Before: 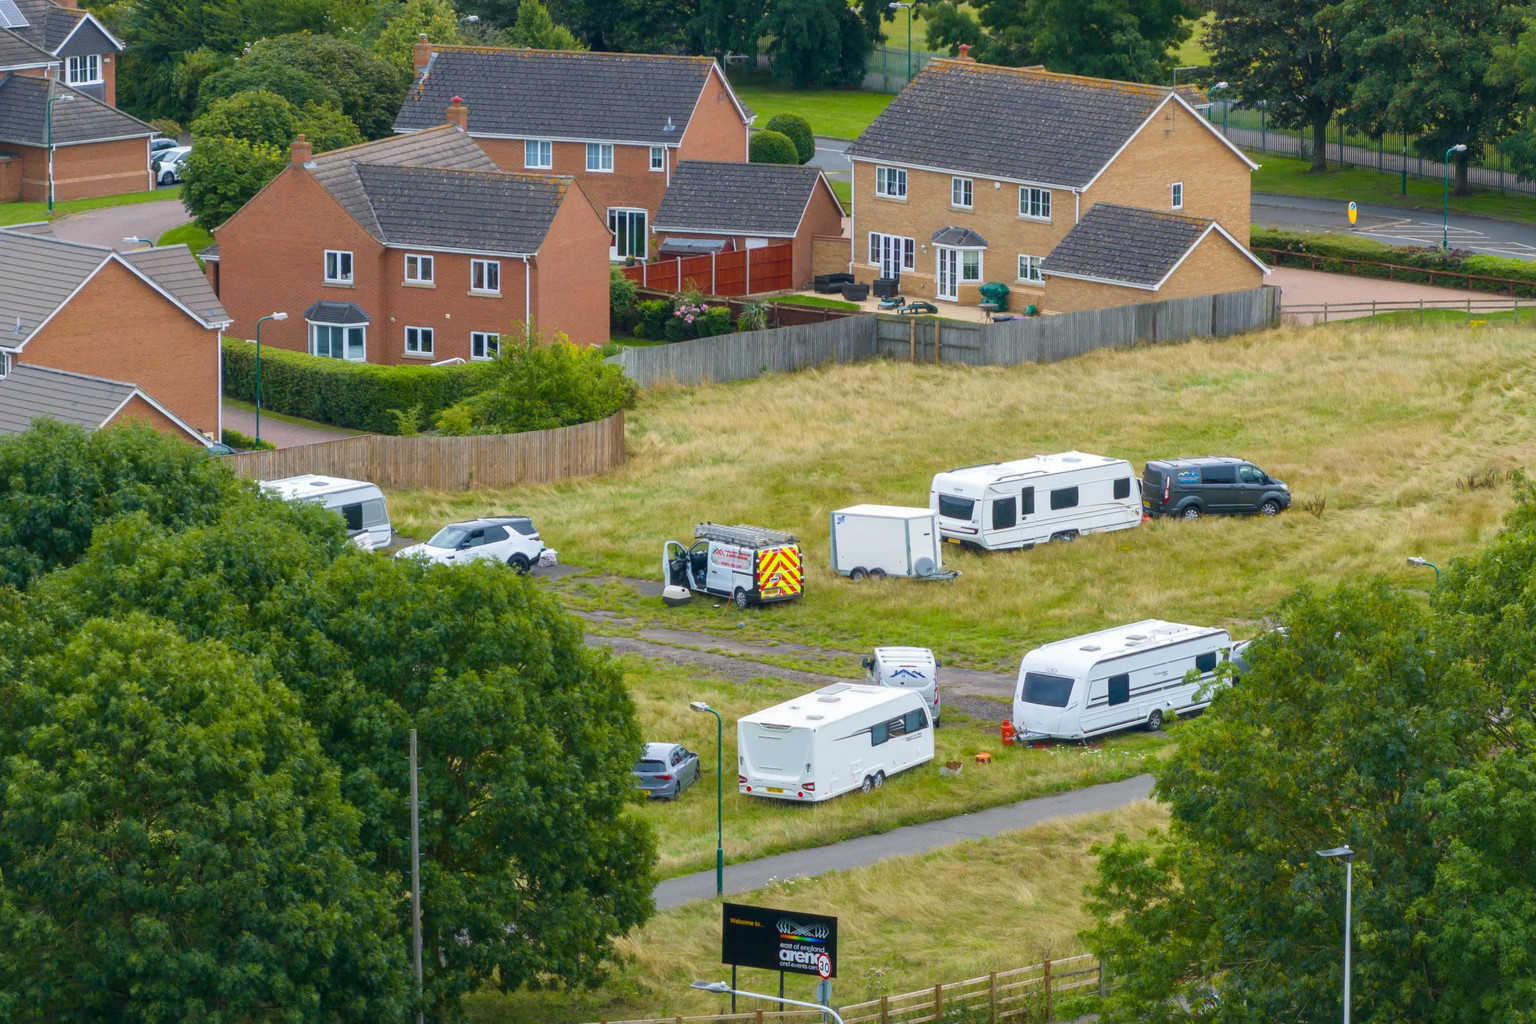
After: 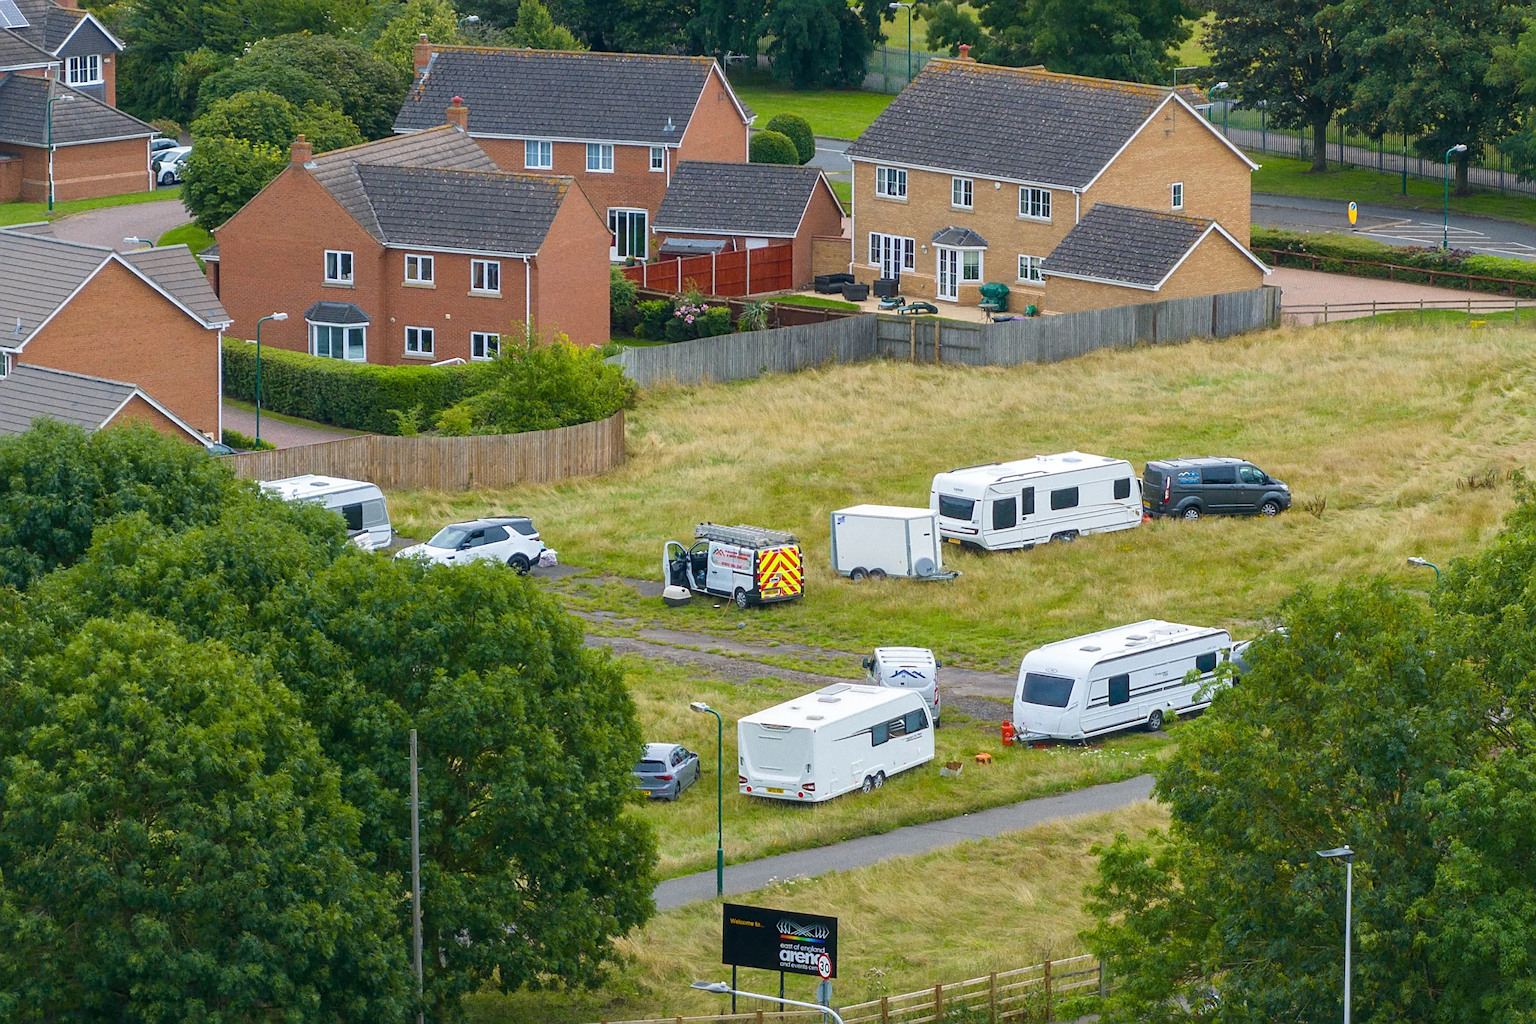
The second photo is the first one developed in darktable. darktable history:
grain: coarseness 0.09 ISO
sharpen: on, module defaults
